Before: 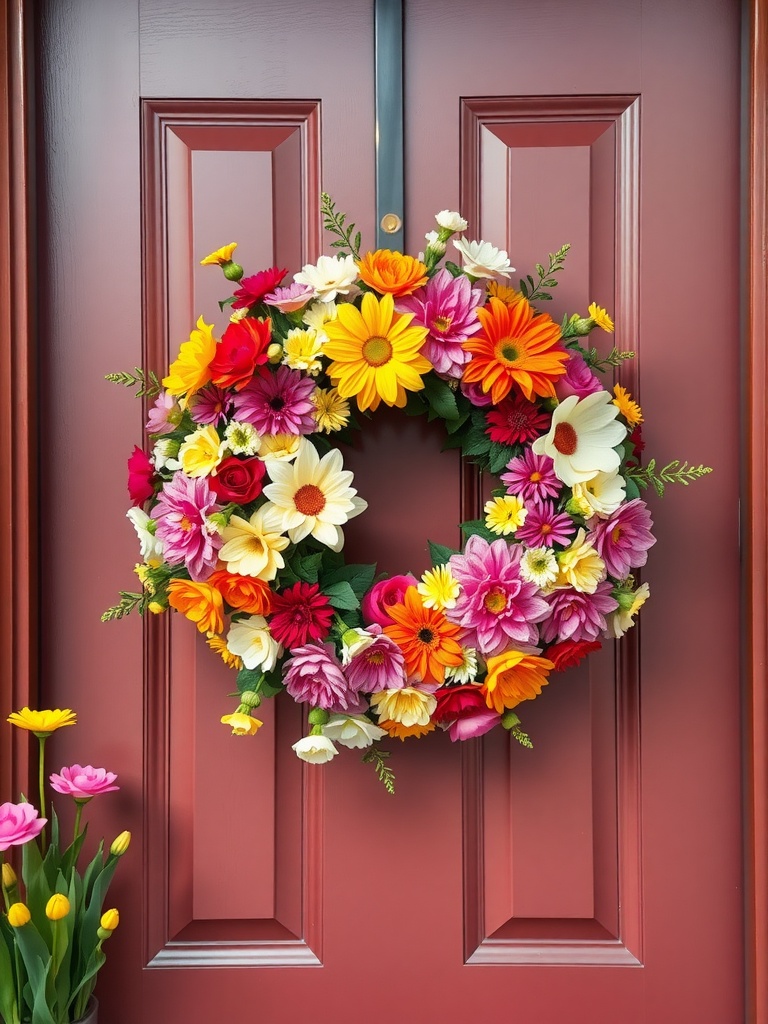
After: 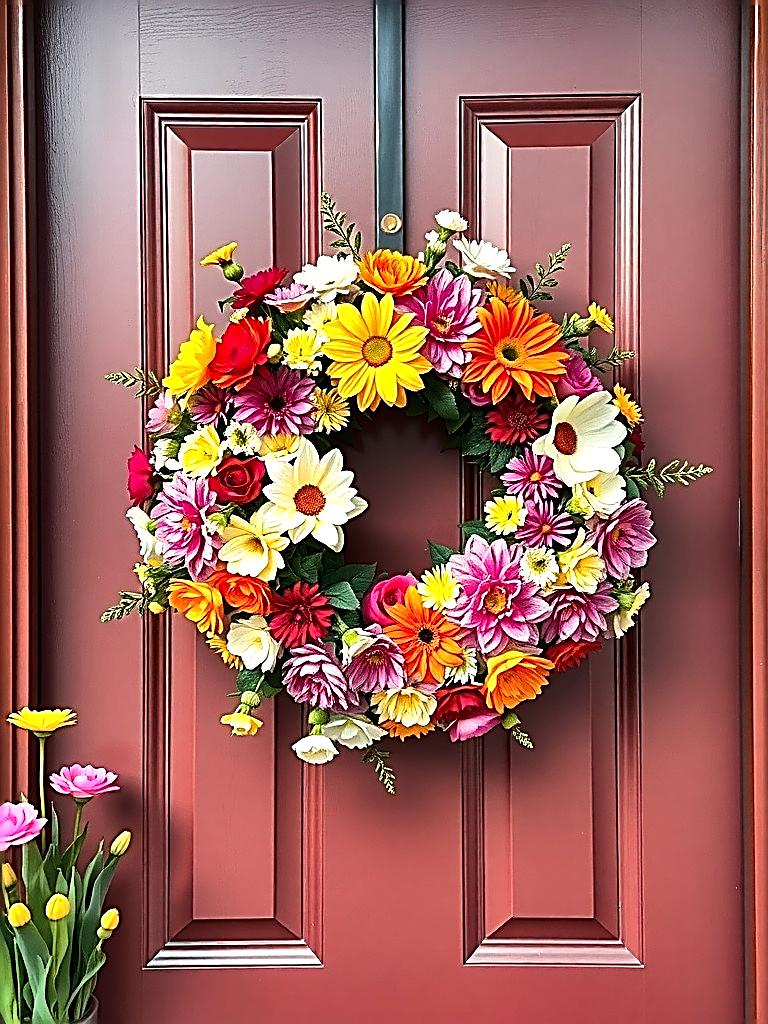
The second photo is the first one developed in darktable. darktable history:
sharpen: amount 2
tone equalizer: -8 EV -0.782 EV, -7 EV -0.698 EV, -6 EV -0.592 EV, -5 EV -0.374 EV, -3 EV 0.404 EV, -2 EV 0.6 EV, -1 EV 0.679 EV, +0 EV 0.729 EV, edges refinement/feathering 500, mask exposure compensation -1.57 EV, preserve details no
shadows and highlights: radius 122.94, shadows 99.76, white point adjustment -3.02, highlights -98.3, soften with gaussian
